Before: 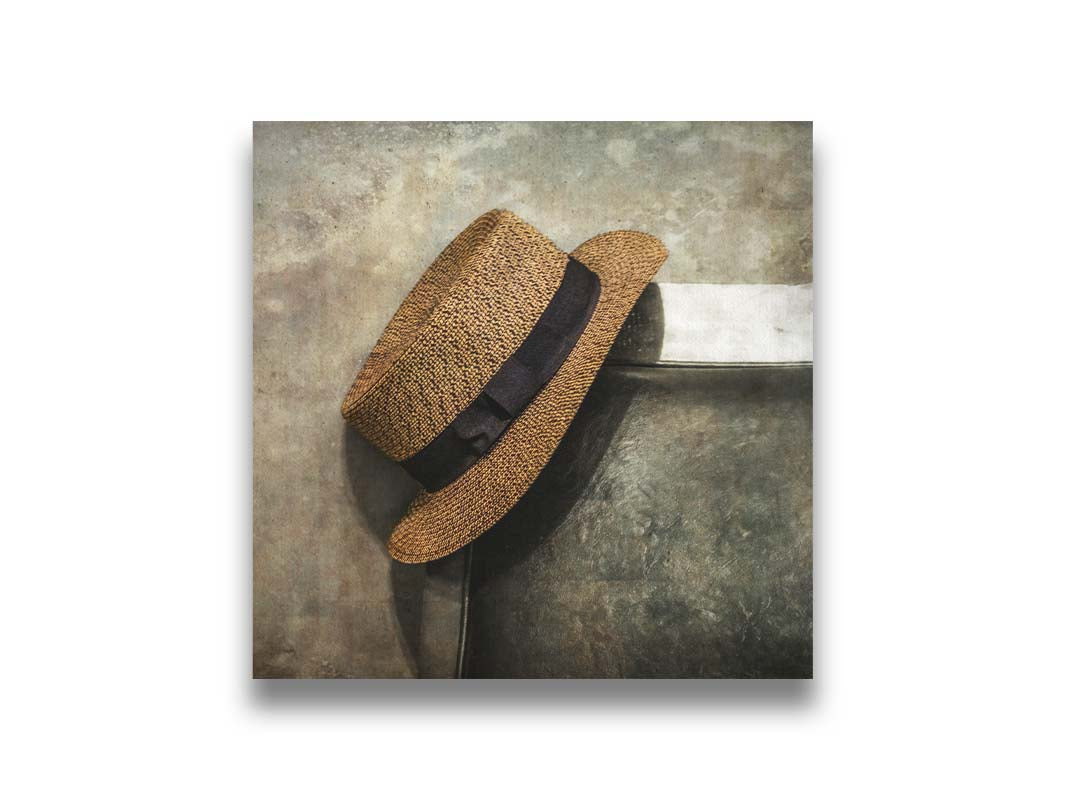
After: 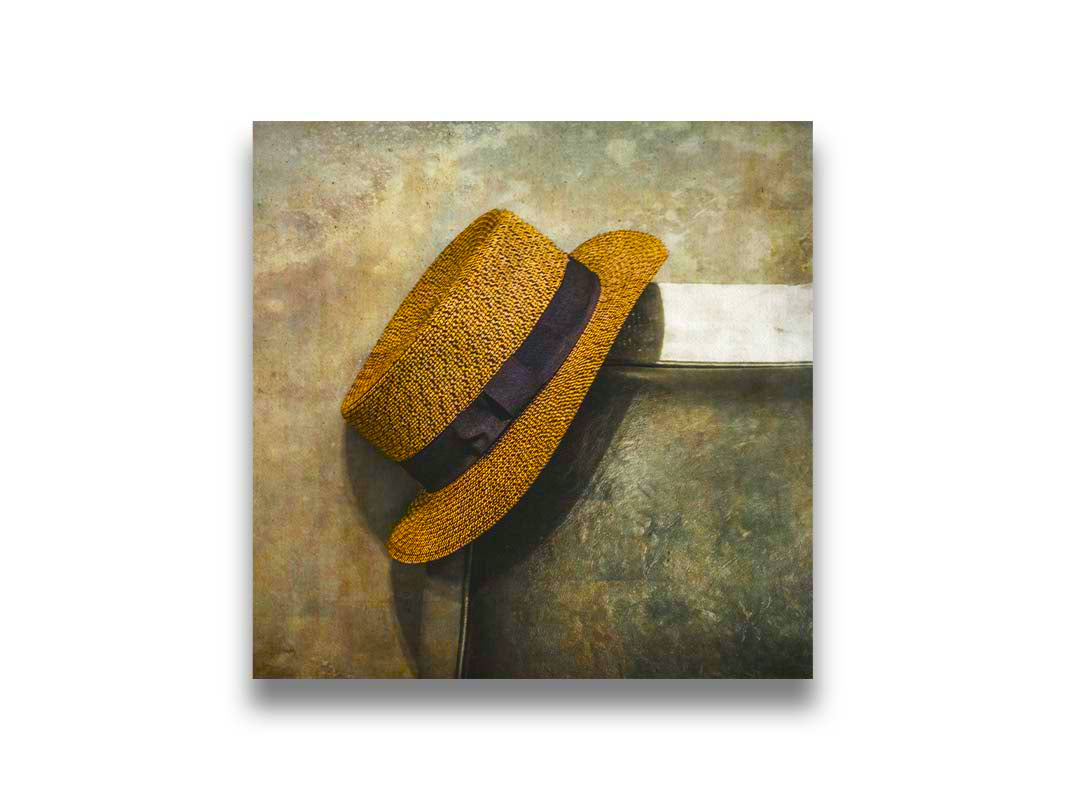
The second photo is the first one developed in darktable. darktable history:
color balance rgb: shadows lift › chroma 1.554%, shadows lift › hue 258.86°, perceptual saturation grading › global saturation 35.857%, perceptual saturation grading › shadows 35.57%, global vibrance 45.502%
